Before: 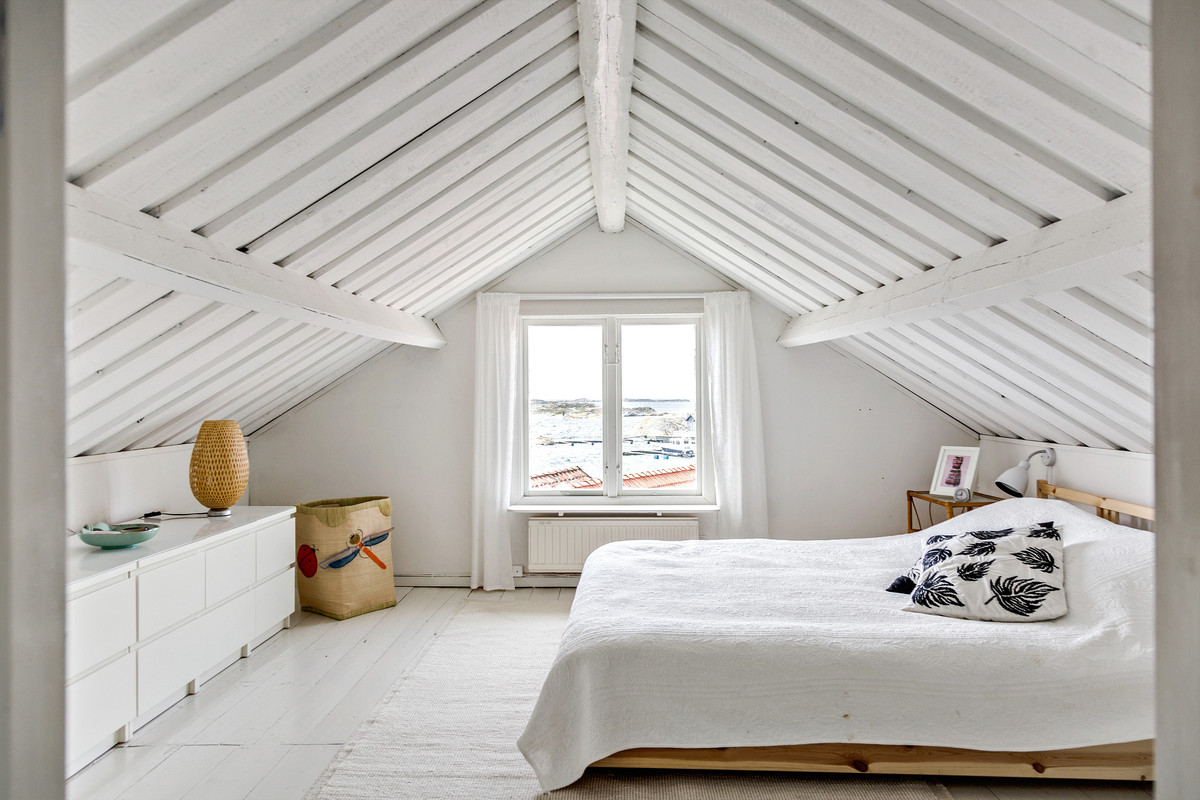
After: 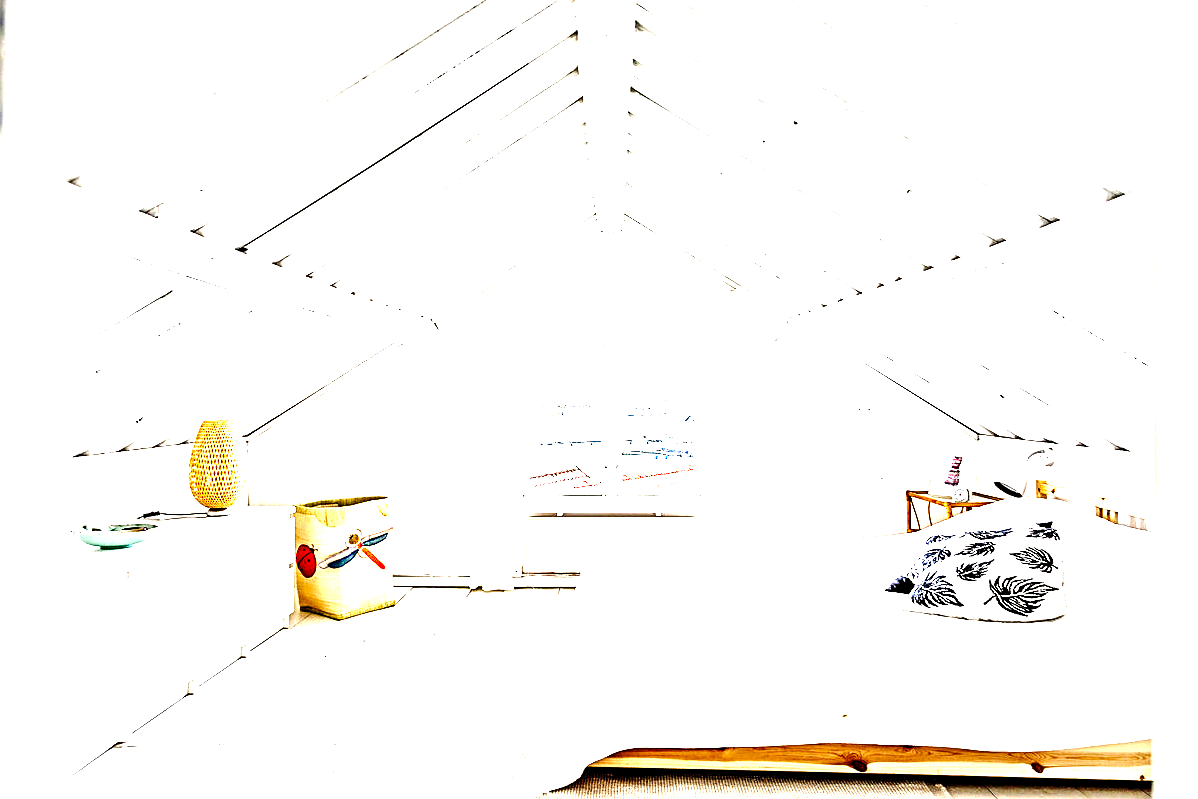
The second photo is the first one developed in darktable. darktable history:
levels: levels [0, 0.374, 0.749]
sharpen: on, module defaults
exposure: black level correction 0.001, exposure 1.132 EV, compensate highlight preservation false
contrast equalizer: octaves 7, y [[0.5, 0.501, 0.525, 0.597, 0.58, 0.514], [0.5 ×6], [0.5 ×6], [0 ×6], [0 ×6]]
local contrast: mode bilateral grid, contrast 28, coarseness 16, detail 115%, midtone range 0.2
crop: left 0.157%
base curve: curves: ch0 [(0, 0) (0.028, 0.03) (0.121, 0.232) (0.46, 0.748) (0.859, 0.968) (1, 1)], preserve colors none
